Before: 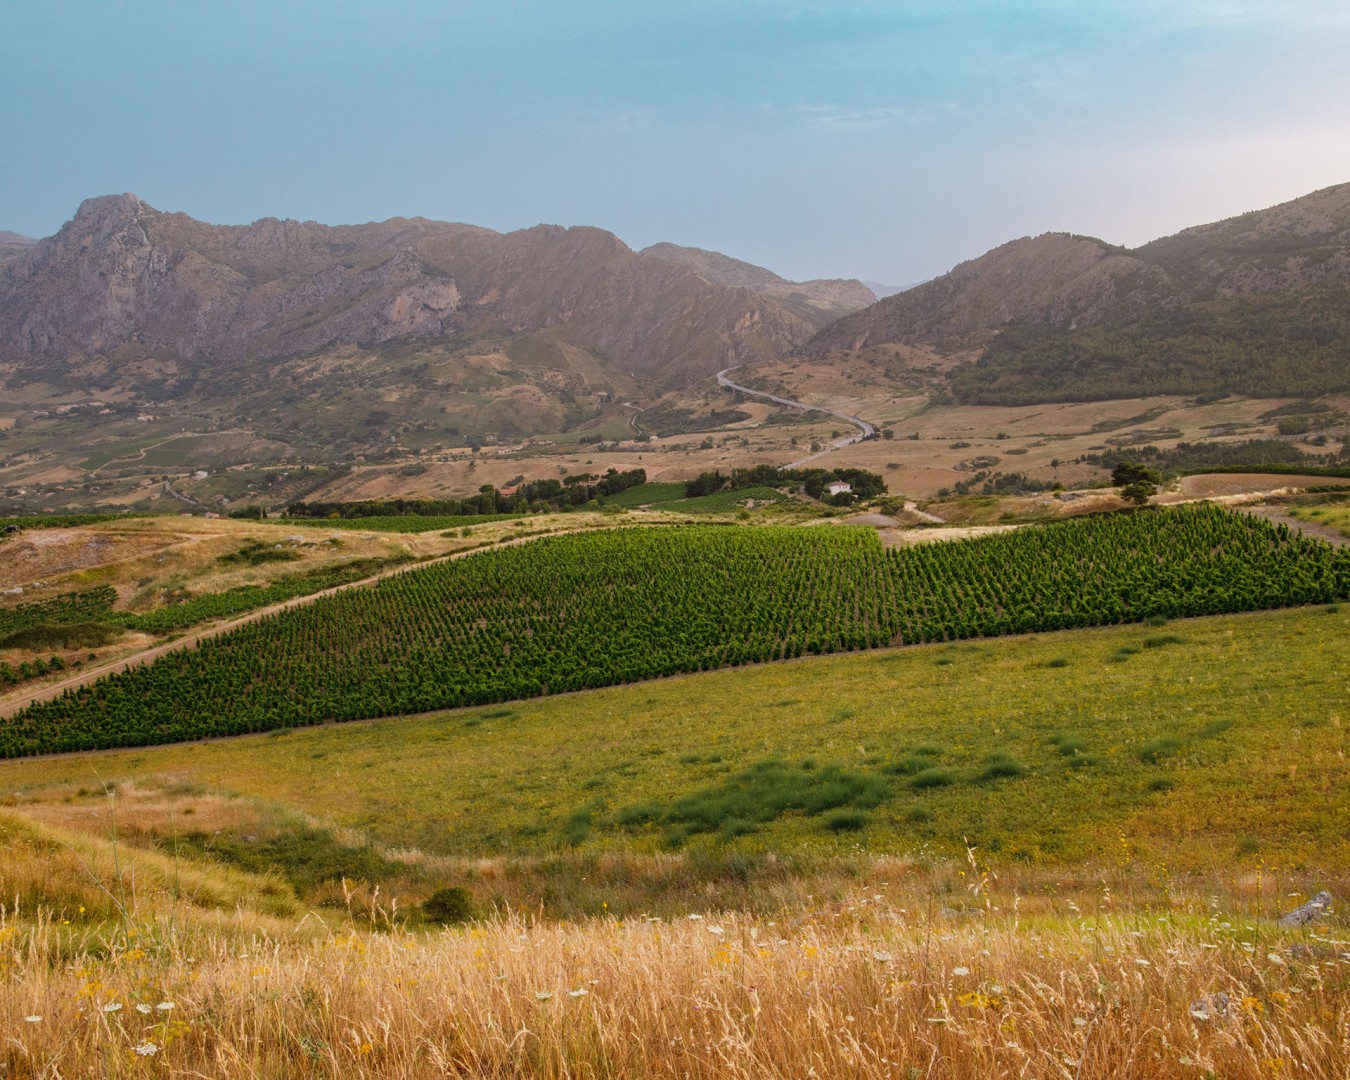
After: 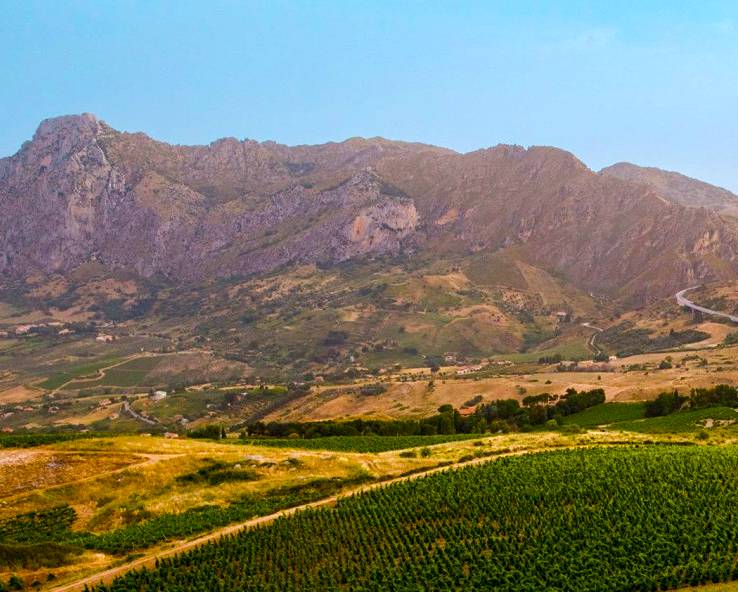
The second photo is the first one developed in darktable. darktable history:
color balance rgb: global offset › luminance -0.37%, perceptual saturation grading › highlights -17.77%, perceptual saturation grading › mid-tones 33.1%, perceptual saturation grading › shadows 50.52%, perceptual brilliance grading › highlights 20%, perceptual brilliance grading › mid-tones 20%, perceptual brilliance grading › shadows -20%, global vibrance 50%
crop and rotate: left 3.047%, top 7.509%, right 42.236%, bottom 37.598%
